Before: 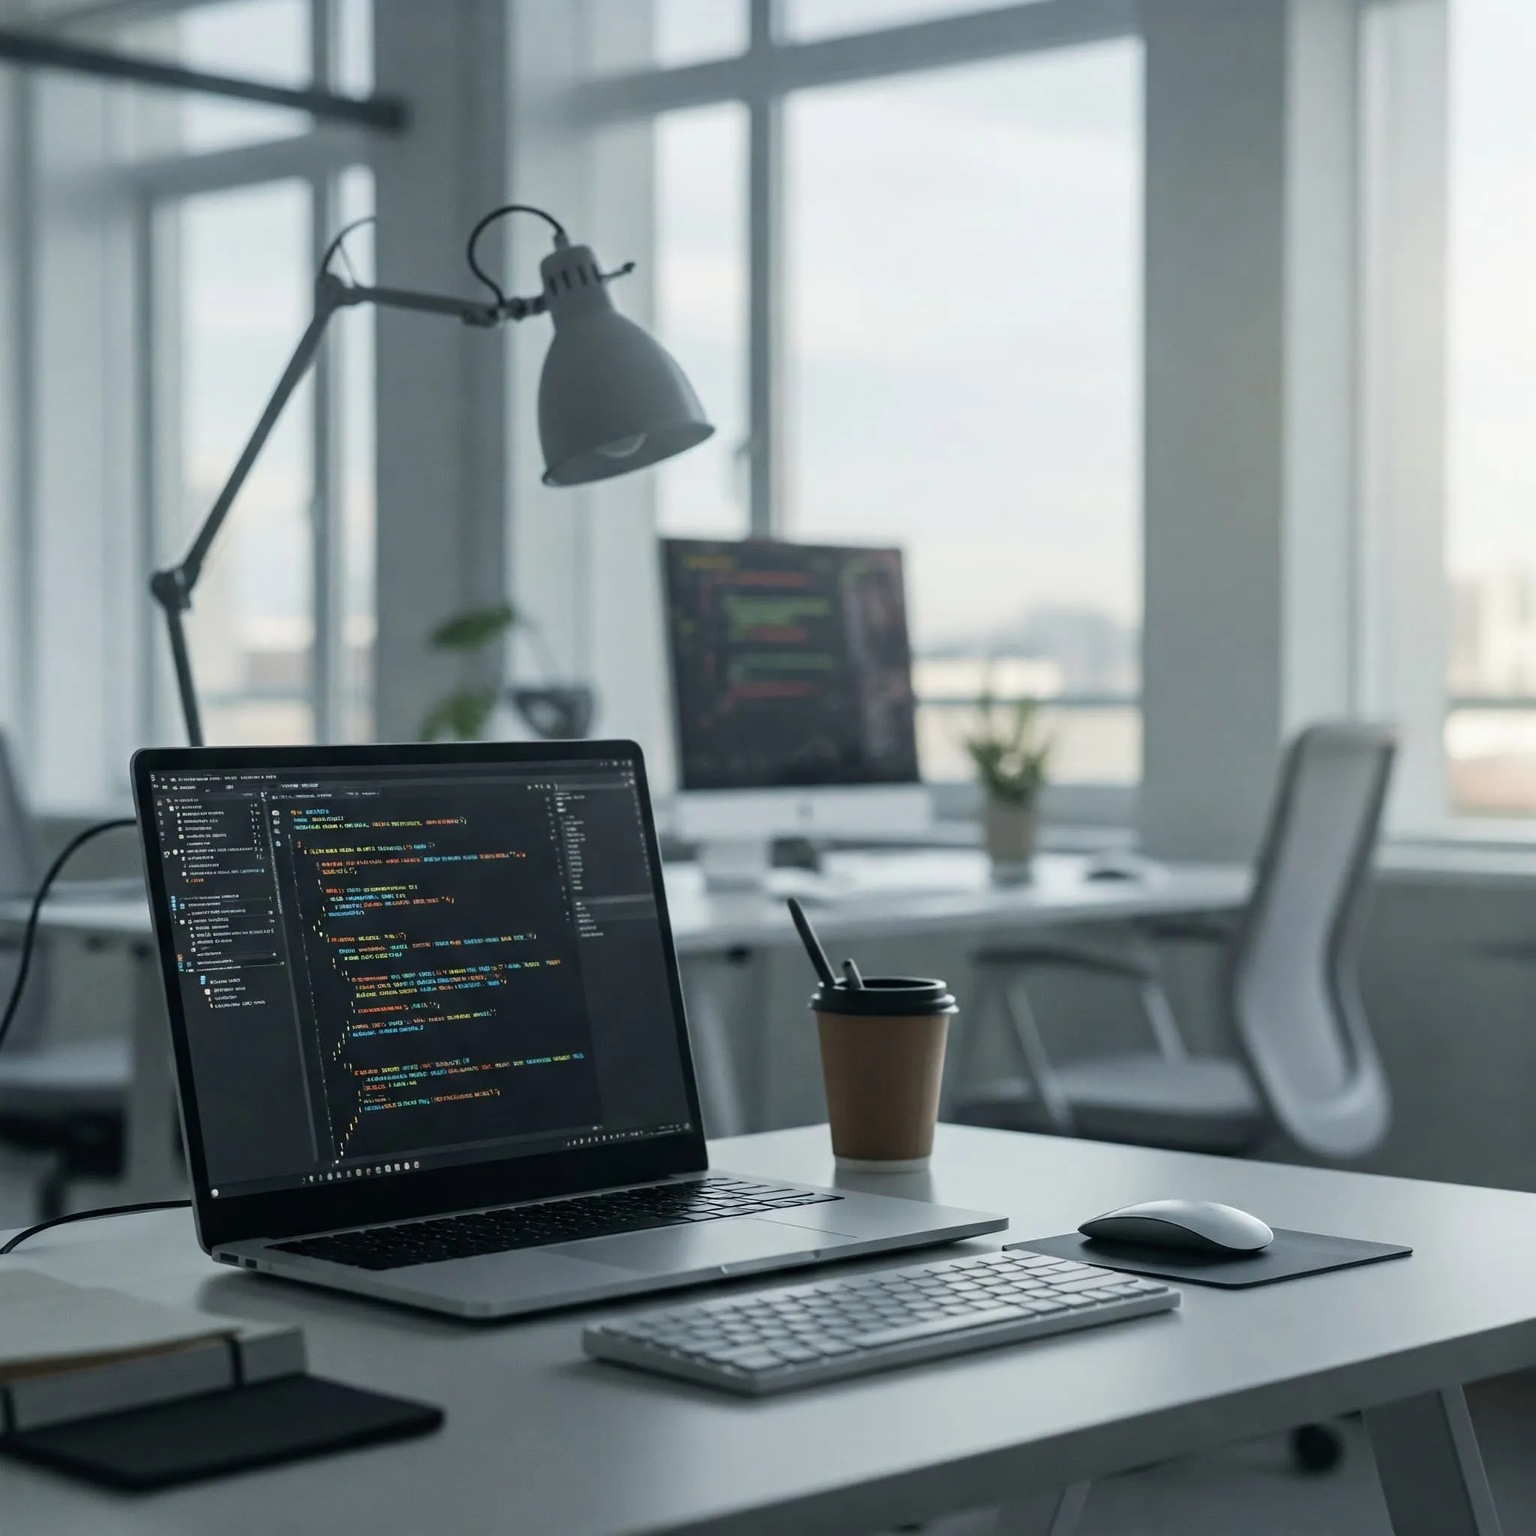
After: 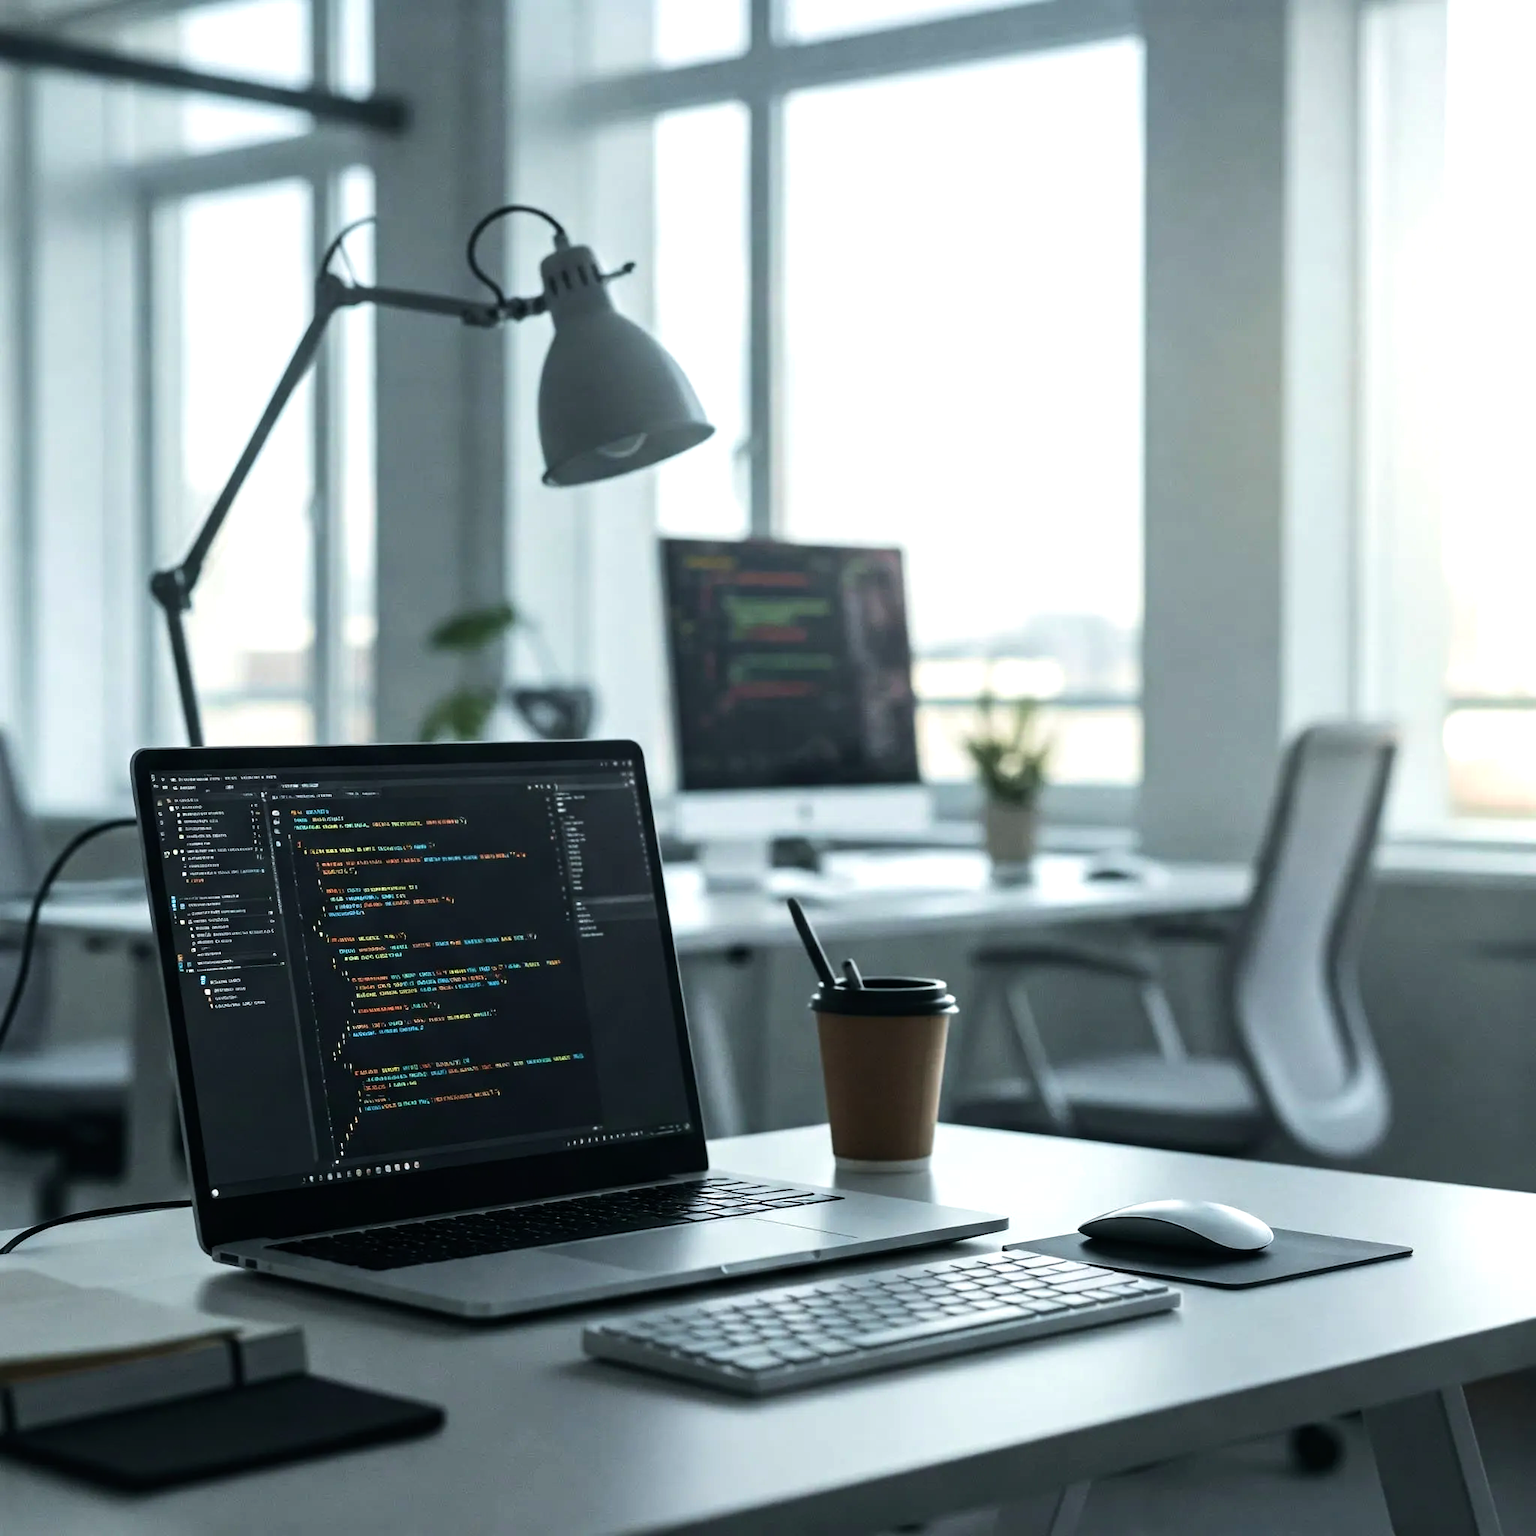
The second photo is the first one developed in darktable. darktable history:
velvia: on, module defaults
tone equalizer: -8 EV -0.765 EV, -7 EV -0.667 EV, -6 EV -0.592 EV, -5 EV -0.375 EV, -3 EV 0.37 EV, -2 EV 0.6 EV, -1 EV 0.686 EV, +0 EV 0.72 EV, edges refinement/feathering 500, mask exposure compensation -1.57 EV, preserve details no
